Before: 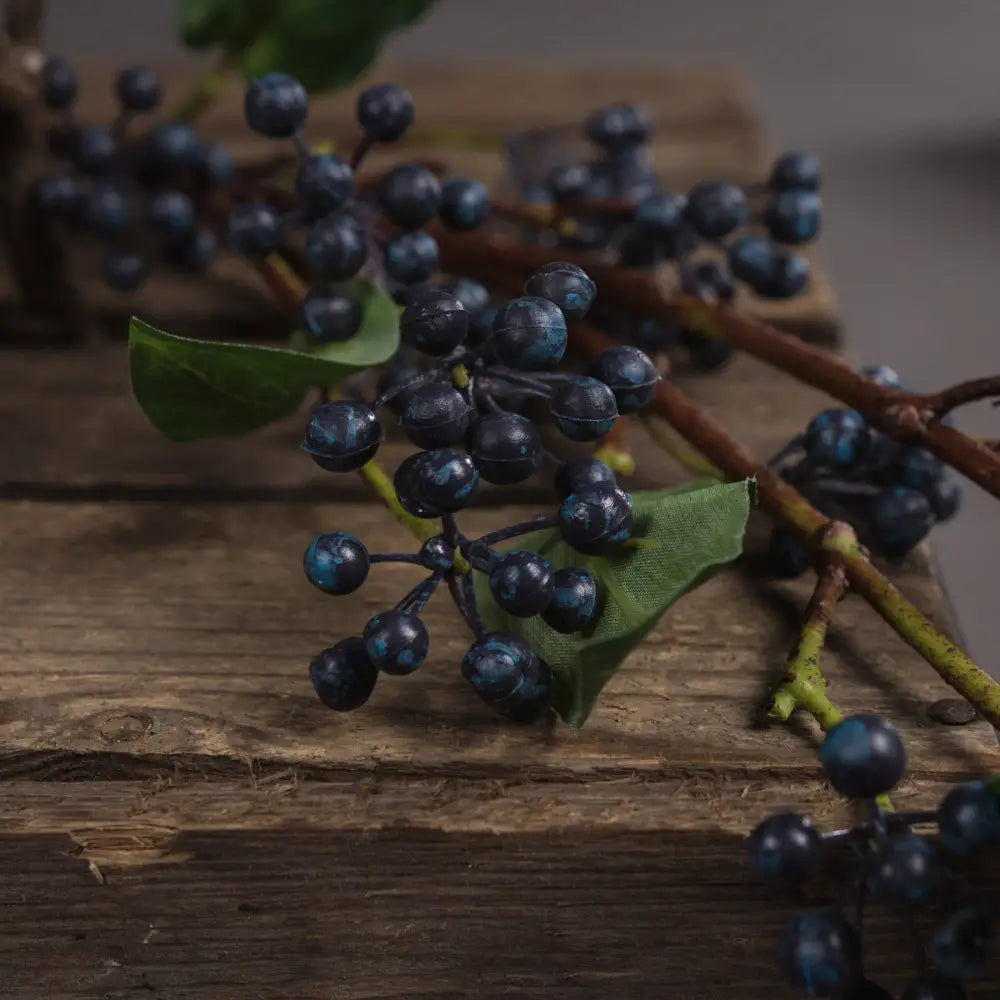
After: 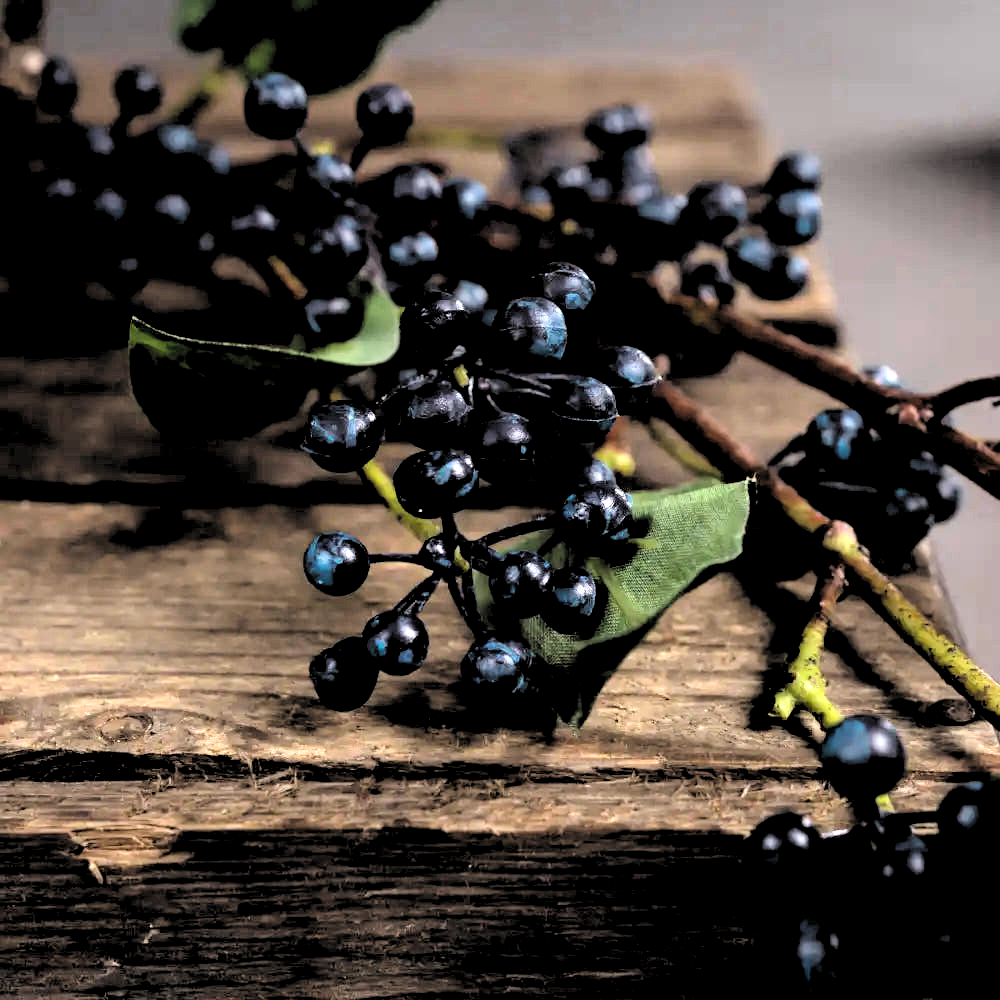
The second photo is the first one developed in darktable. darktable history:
levels: levels [0.062, 0.494, 0.925]
filmic rgb: middle gray luminance 13.68%, black relative exposure -1.83 EV, white relative exposure 3.09 EV, target black luminance 0%, hardness 1.79, latitude 58.37%, contrast 1.715, highlights saturation mix 5.07%, shadows ↔ highlights balance -37.31%, add noise in highlights 0.001, preserve chrominance max RGB, color science v3 (2019), use custom middle-gray values true, contrast in highlights soft
exposure: black level correction 0, exposure 1.099 EV, compensate highlight preservation false
